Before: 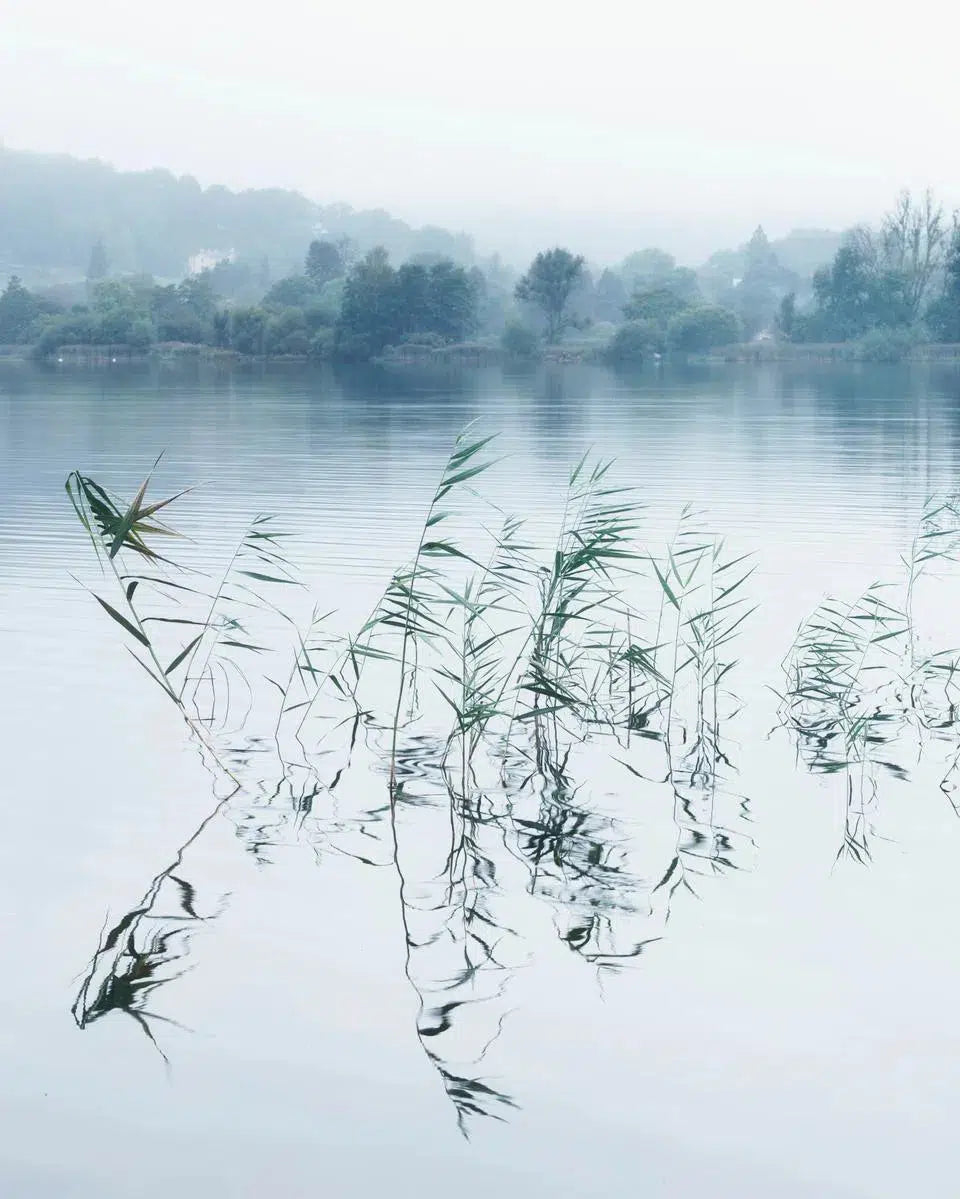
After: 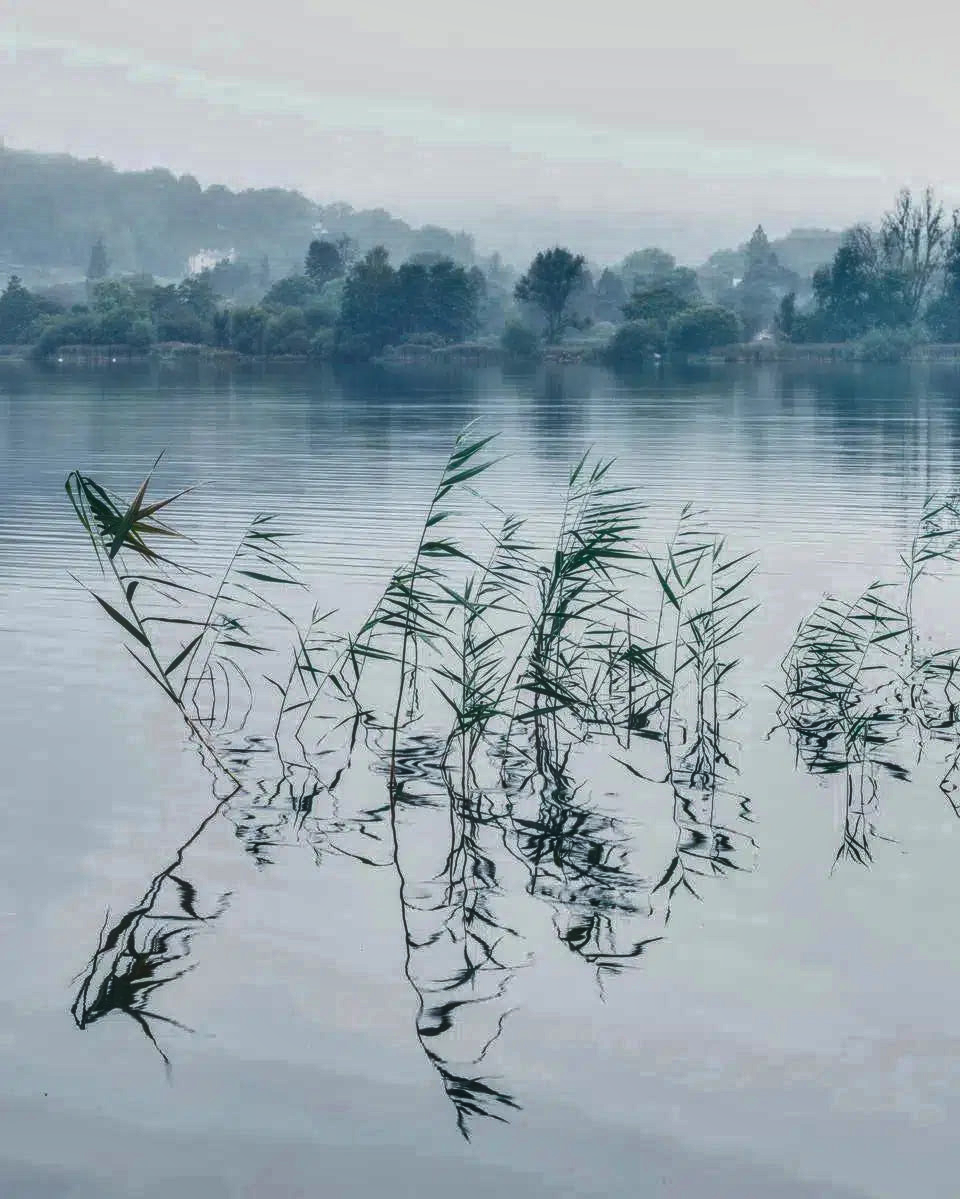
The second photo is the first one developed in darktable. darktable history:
shadows and highlights: white point adjustment -3.63, highlights -63.35, soften with gaussian
local contrast: highlights 1%, shadows 4%, detail 133%
